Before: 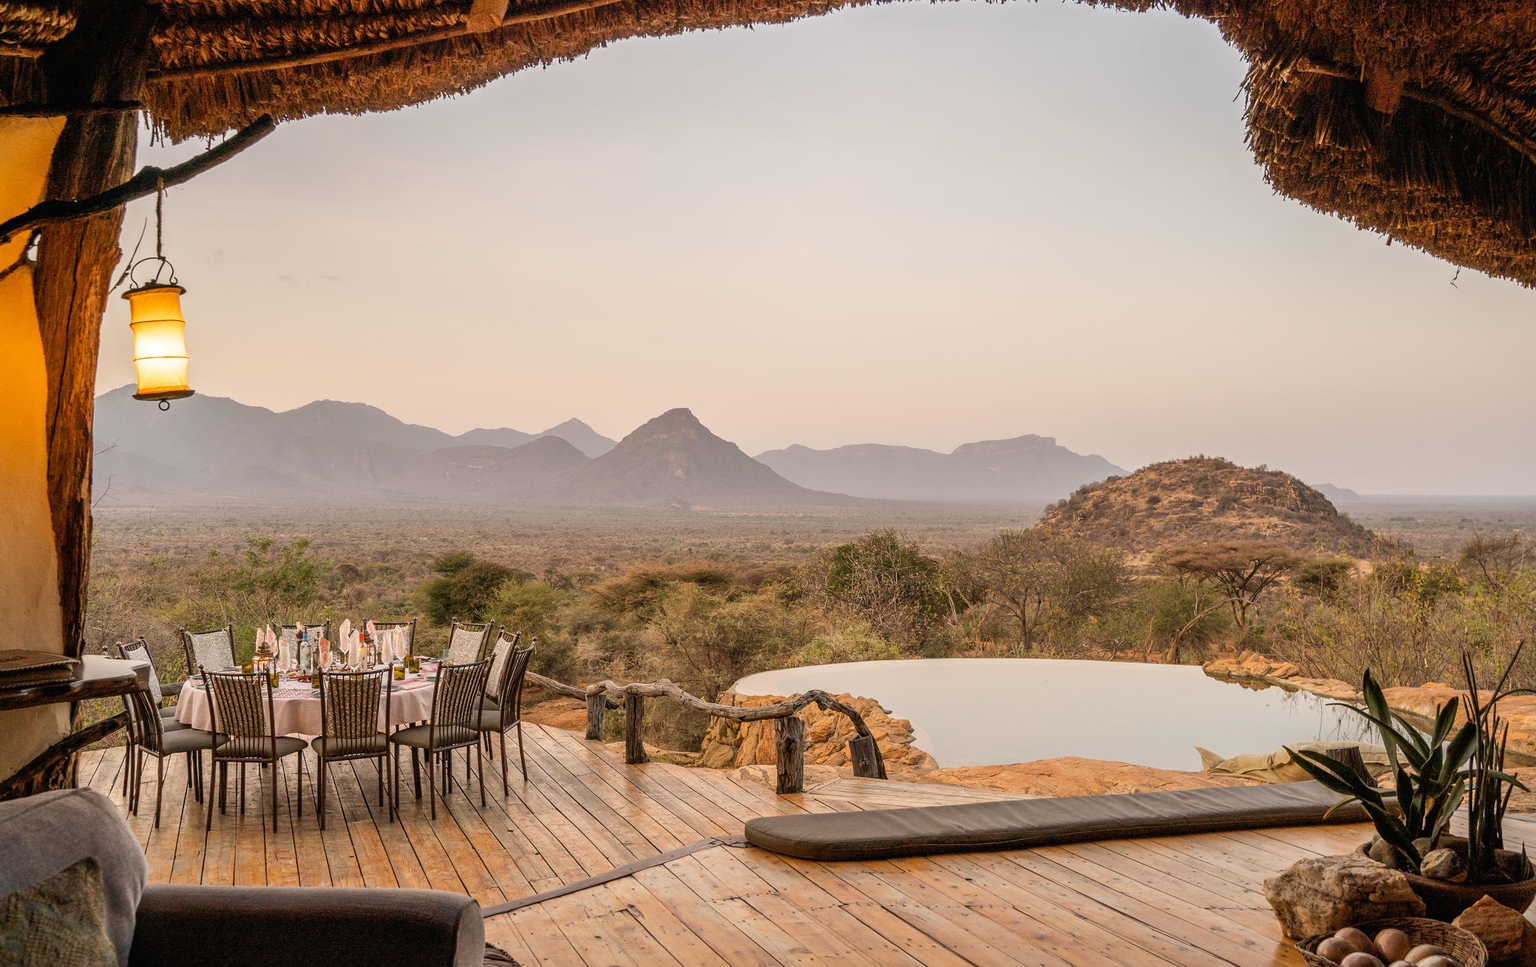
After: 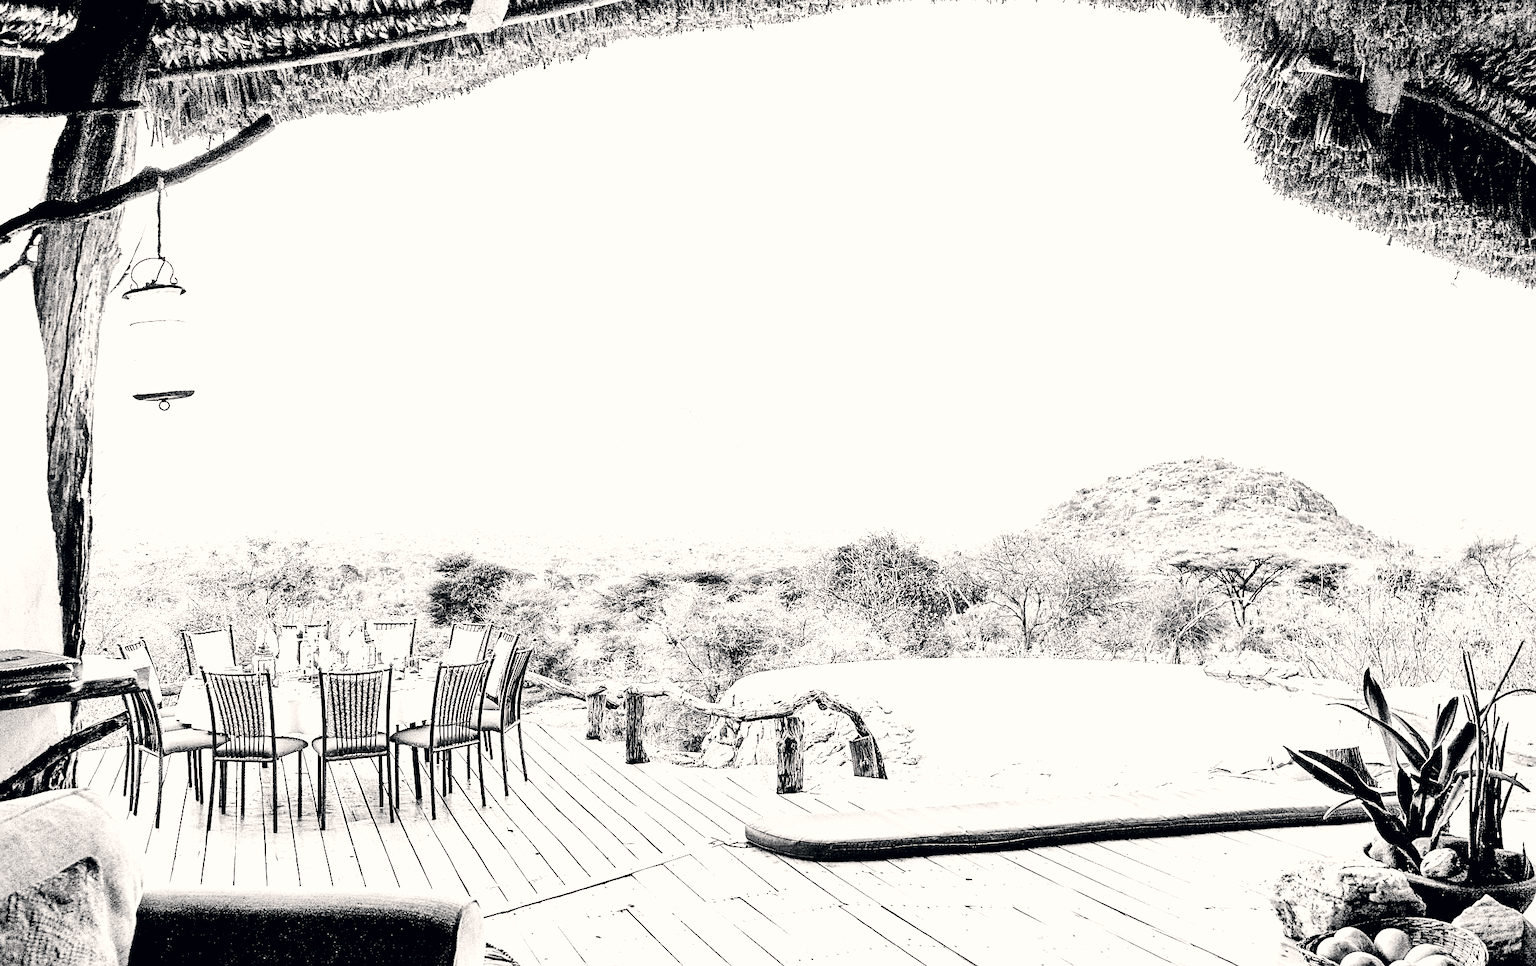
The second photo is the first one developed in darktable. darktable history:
white balance: red 1.045, blue 0.932
sharpen: on, module defaults
levels: levels [0.093, 0.434, 0.988]
exposure: black level correction 0.005, exposure 2.084 EV, compensate highlight preservation false
color calibration: output gray [0.22, 0.42, 0.37, 0], gray › normalize channels true, illuminant same as pipeline (D50), adaptation XYZ, x 0.346, y 0.359, gamut compression 0
base curve: curves: ch0 [(0, 0) (0.007, 0.004) (0.027, 0.03) (0.046, 0.07) (0.207, 0.54) (0.442, 0.872) (0.673, 0.972) (1, 1)], preserve colors none
shadows and highlights: radius 108.52, shadows 23.73, highlights -59.32, low approximation 0.01, soften with gaussian
color correction: highlights a* 2.75, highlights b* 5, shadows a* -2.04, shadows b* -4.84, saturation 0.8
